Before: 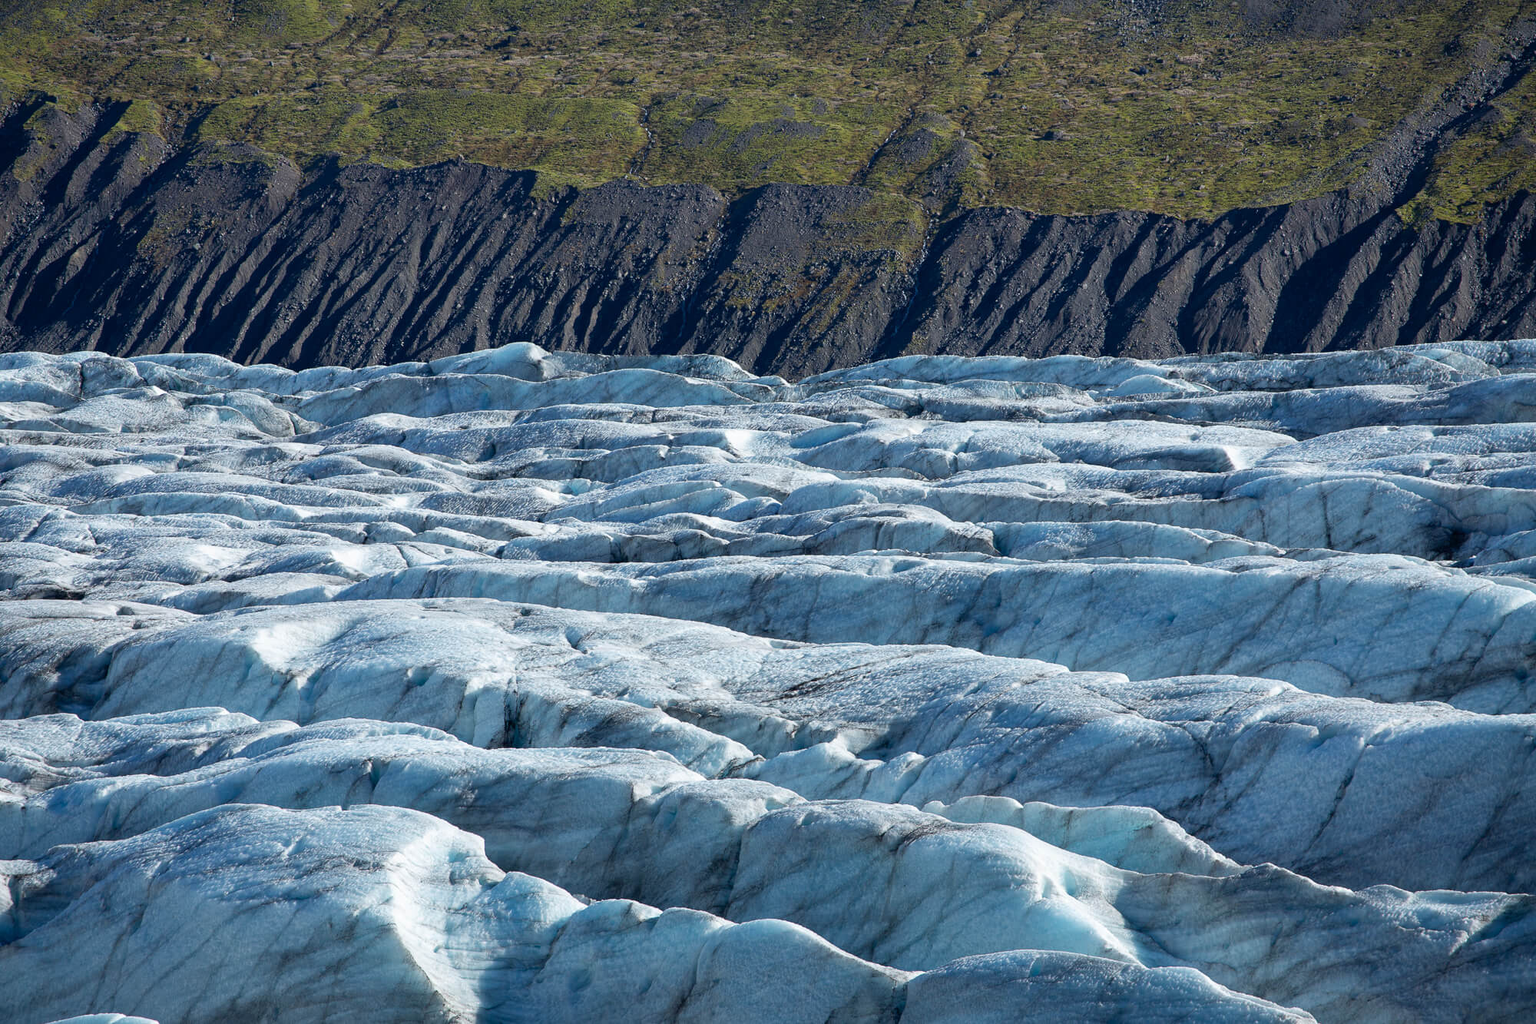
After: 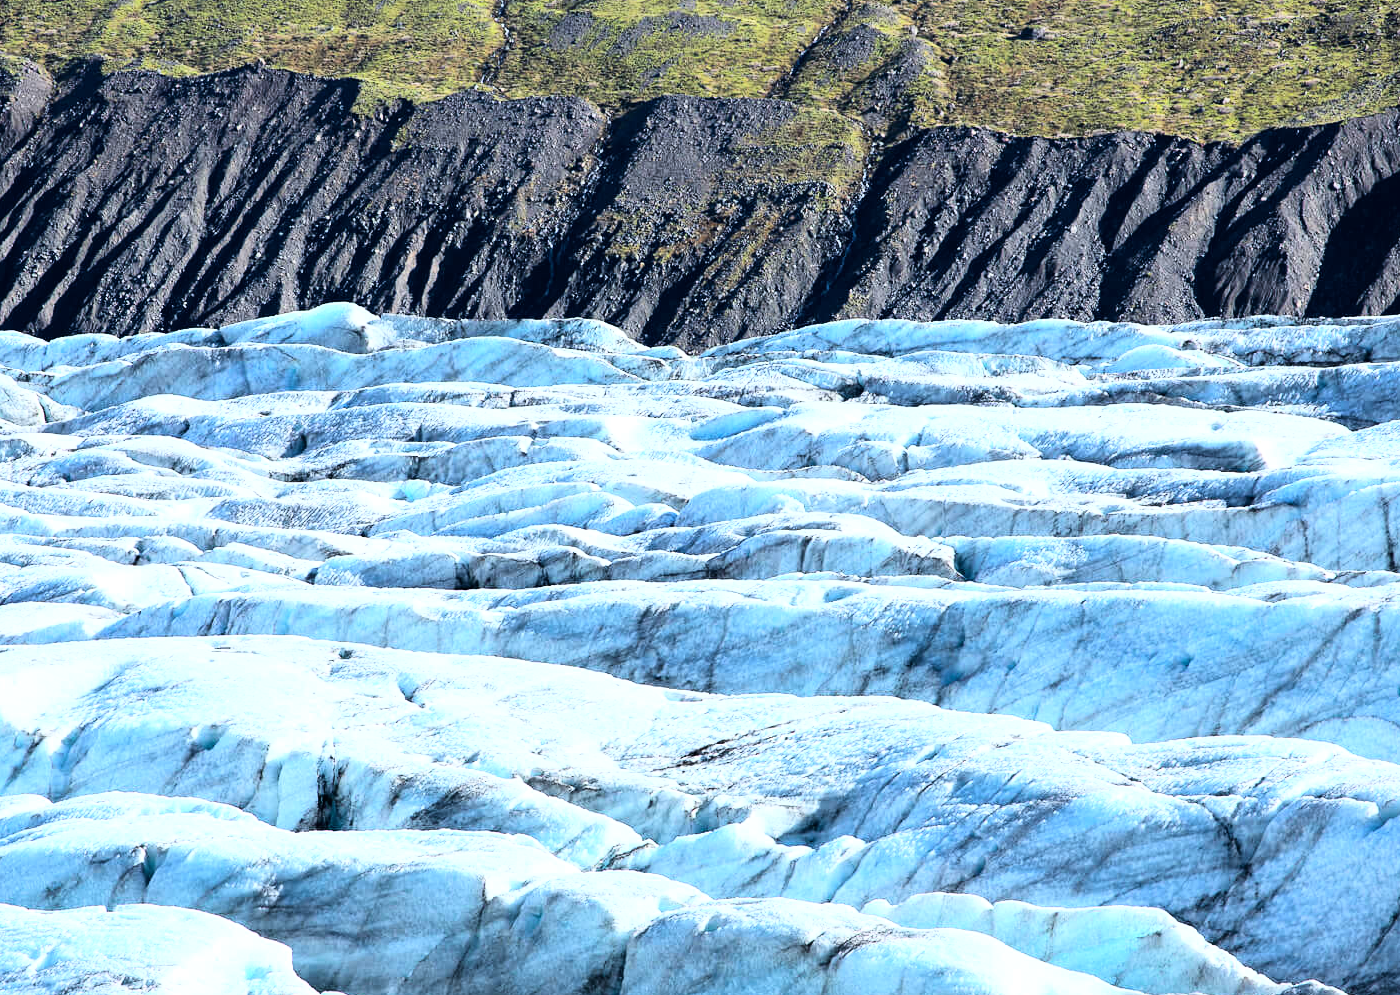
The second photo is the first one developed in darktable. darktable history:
tone equalizer: -8 EV -0.409 EV, -7 EV -0.378 EV, -6 EV -0.348 EV, -5 EV -0.244 EV, -3 EV 0.22 EV, -2 EV 0.315 EV, -1 EV 0.408 EV, +0 EV 0.395 EV
base curve: curves: ch0 [(0, 0) (0.007, 0.004) (0.027, 0.03) (0.046, 0.07) (0.207, 0.54) (0.442, 0.872) (0.673, 0.972) (1, 1)]
crop and rotate: left 16.954%, top 10.761%, right 13.038%, bottom 14.547%
